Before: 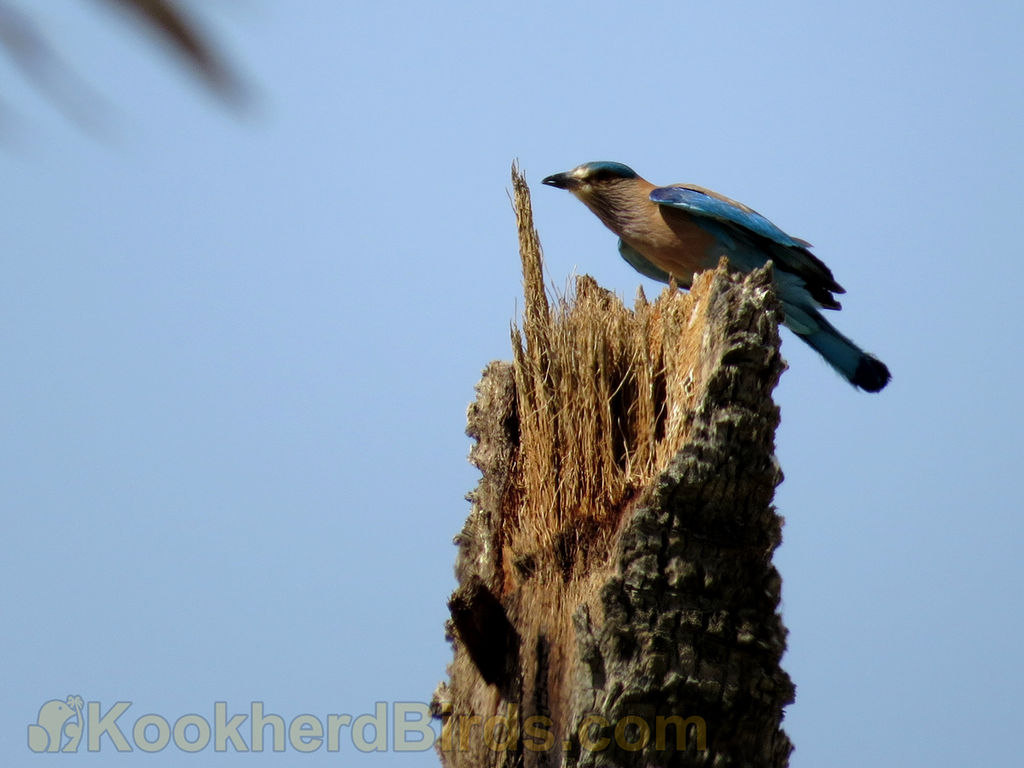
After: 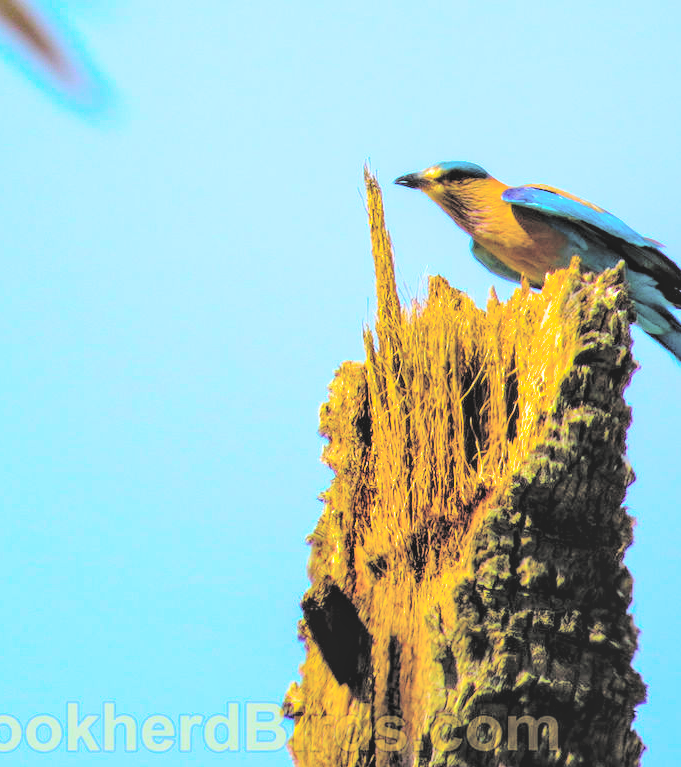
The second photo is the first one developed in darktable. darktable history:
color balance rgb: linear chroma grading › highlights 99.015%, linear chroma grading › global chroma 23.426%, perceptual saturation grading › global saturation 36.19%, perceptual saturation grading › shadows 36.128%
color correction: highlights b* 0.052, saturation 1.12
crop and rotate: left 14.506%, right 18.923%
filmic rgb: black relative exposure -9.09 EV, white relative exposure 2.32 EV, hardness 7.48
local contrast: on, module defaults
contrast brightness saturation: brightness 0.997
